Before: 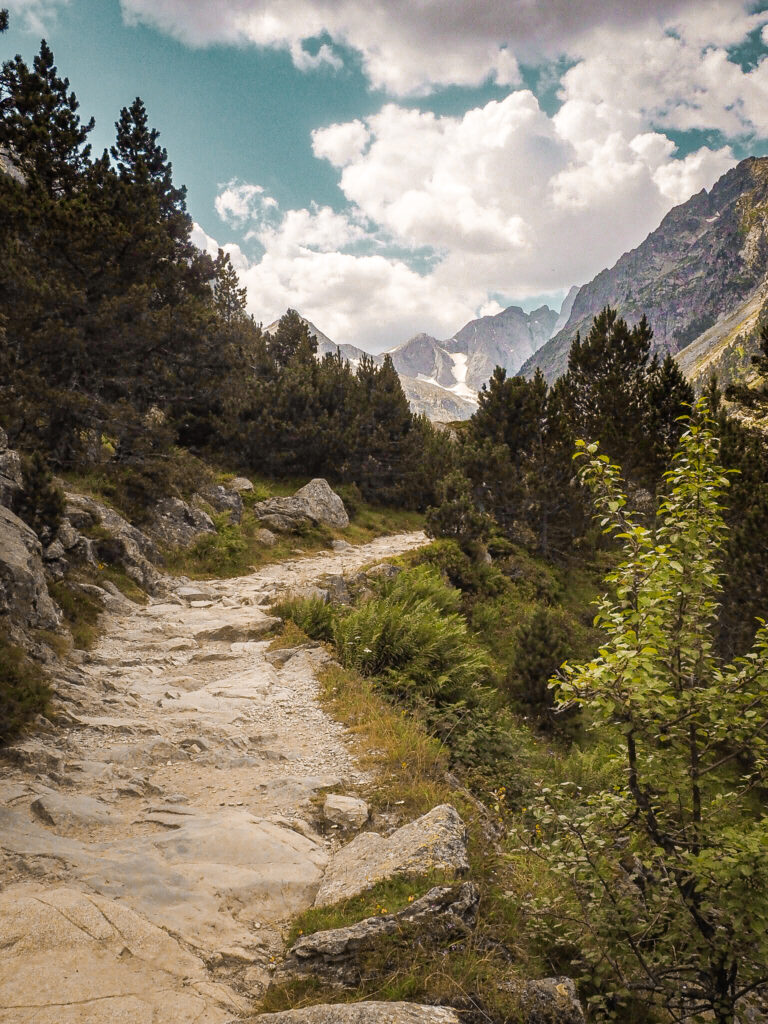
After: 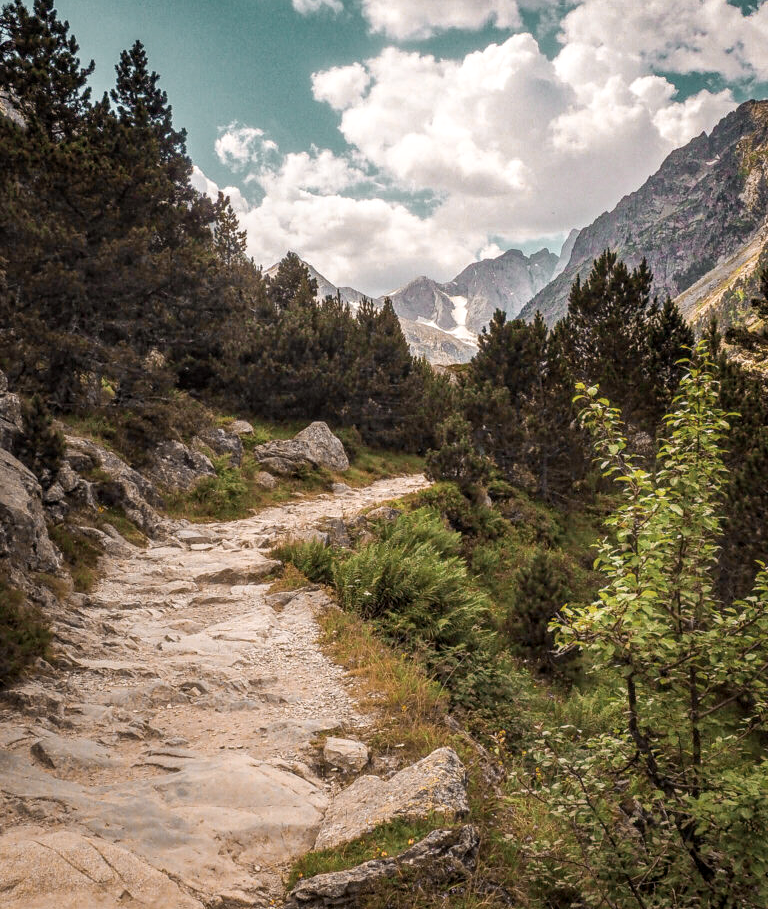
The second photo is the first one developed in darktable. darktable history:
local contrast: on, module defaults
color contrast: blue-yellow contrast 0.62
color zones: curves: ch0 [(0.224, 0.526) (0.75, 0.5)]; ch1 [(0.055, 0.526) (0.224, 0.761) (0.377, 0.526) (0.75, 0.5)]
crop and rotate: top 5.609%, bottom 5.609%
